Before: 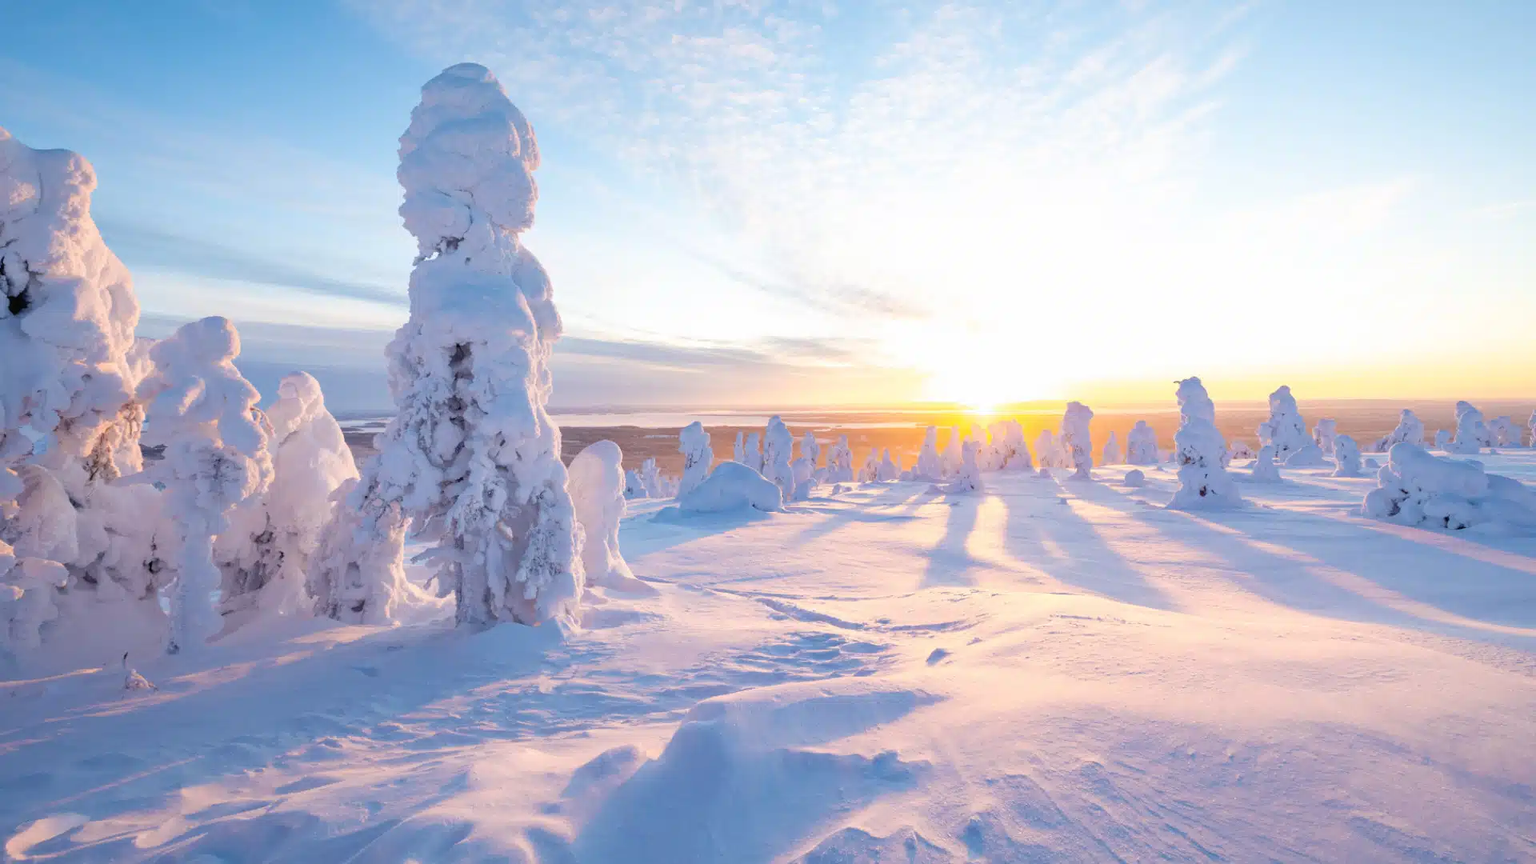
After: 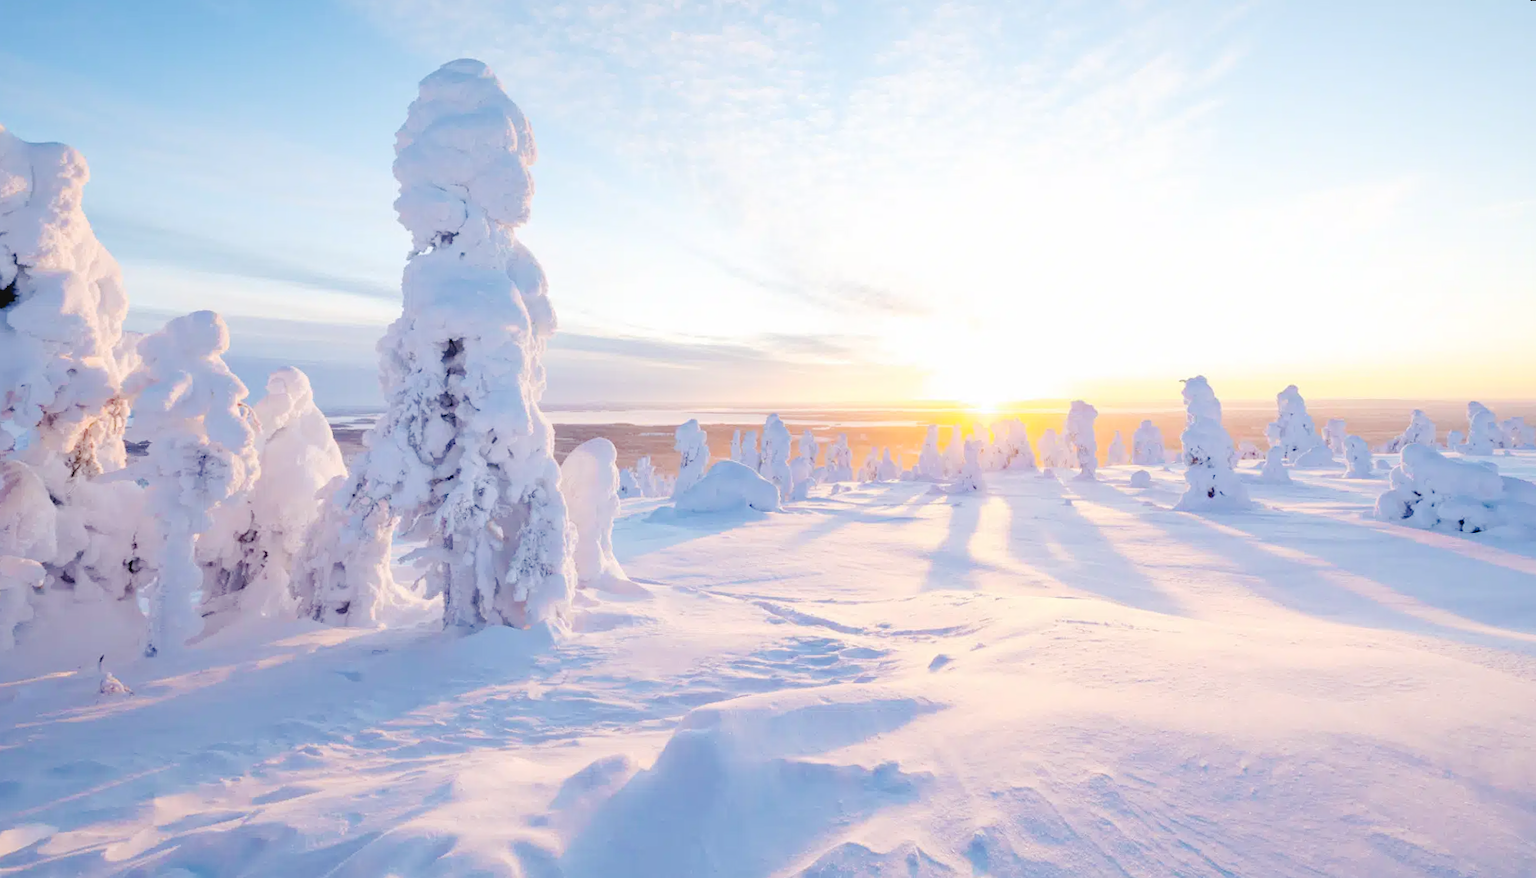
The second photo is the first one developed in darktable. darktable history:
tone curve: curves: ch0 [(0, 0) (0.003, 0.044) (0.011, 0.045) (0.025, 0.048) (0.044, 0.051) (0.069, 0.065) (0.1, 0.08) (0.136, 0.108) (0.177, 0.152) (0.224, 0.216) (0.277, 0.305) (0.335, 0.392) (0.399, 0.481) (0.468, 0.579) (0.543, 0.658) (0.623, 0.729) (0.709, 0.8) (0.801, 0.867) (0.898, 0.93) (1, 1)], preserve colors none
rotate and perspective: rotation 0.226°, lens shift (vertical) -0.042, crop left 0.023, crop right 0.982, crop top 0.006, crop bottom 0.994
